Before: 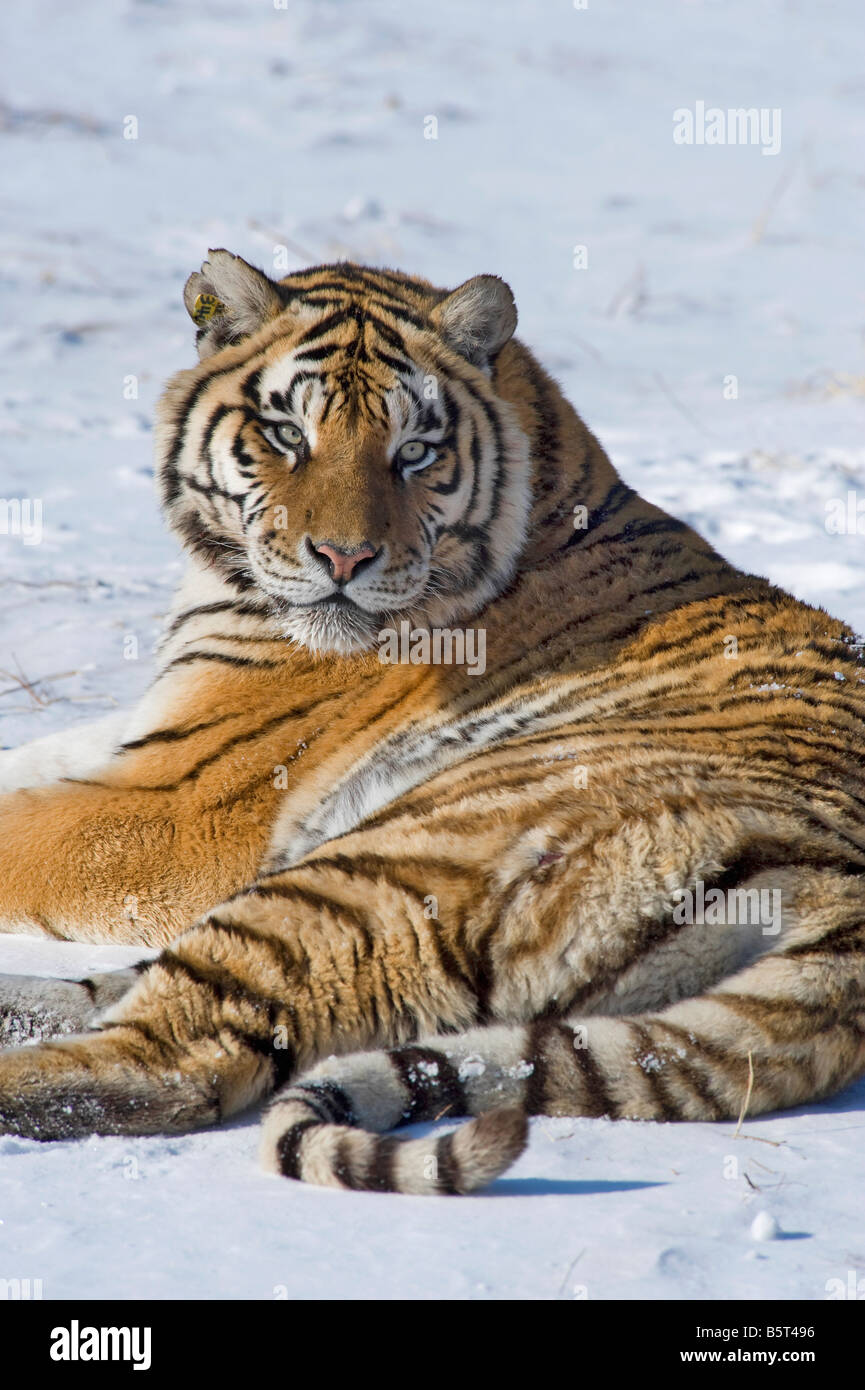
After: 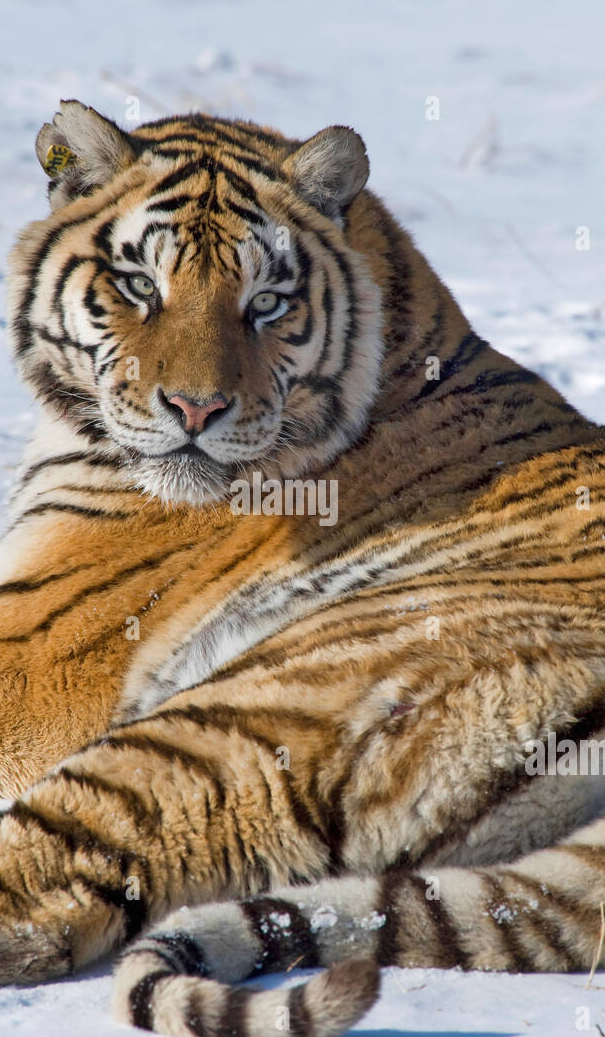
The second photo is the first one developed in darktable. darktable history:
crop and rotate: left 17.142%, top 10.746%, right 12.908%, bottom 14.581%
